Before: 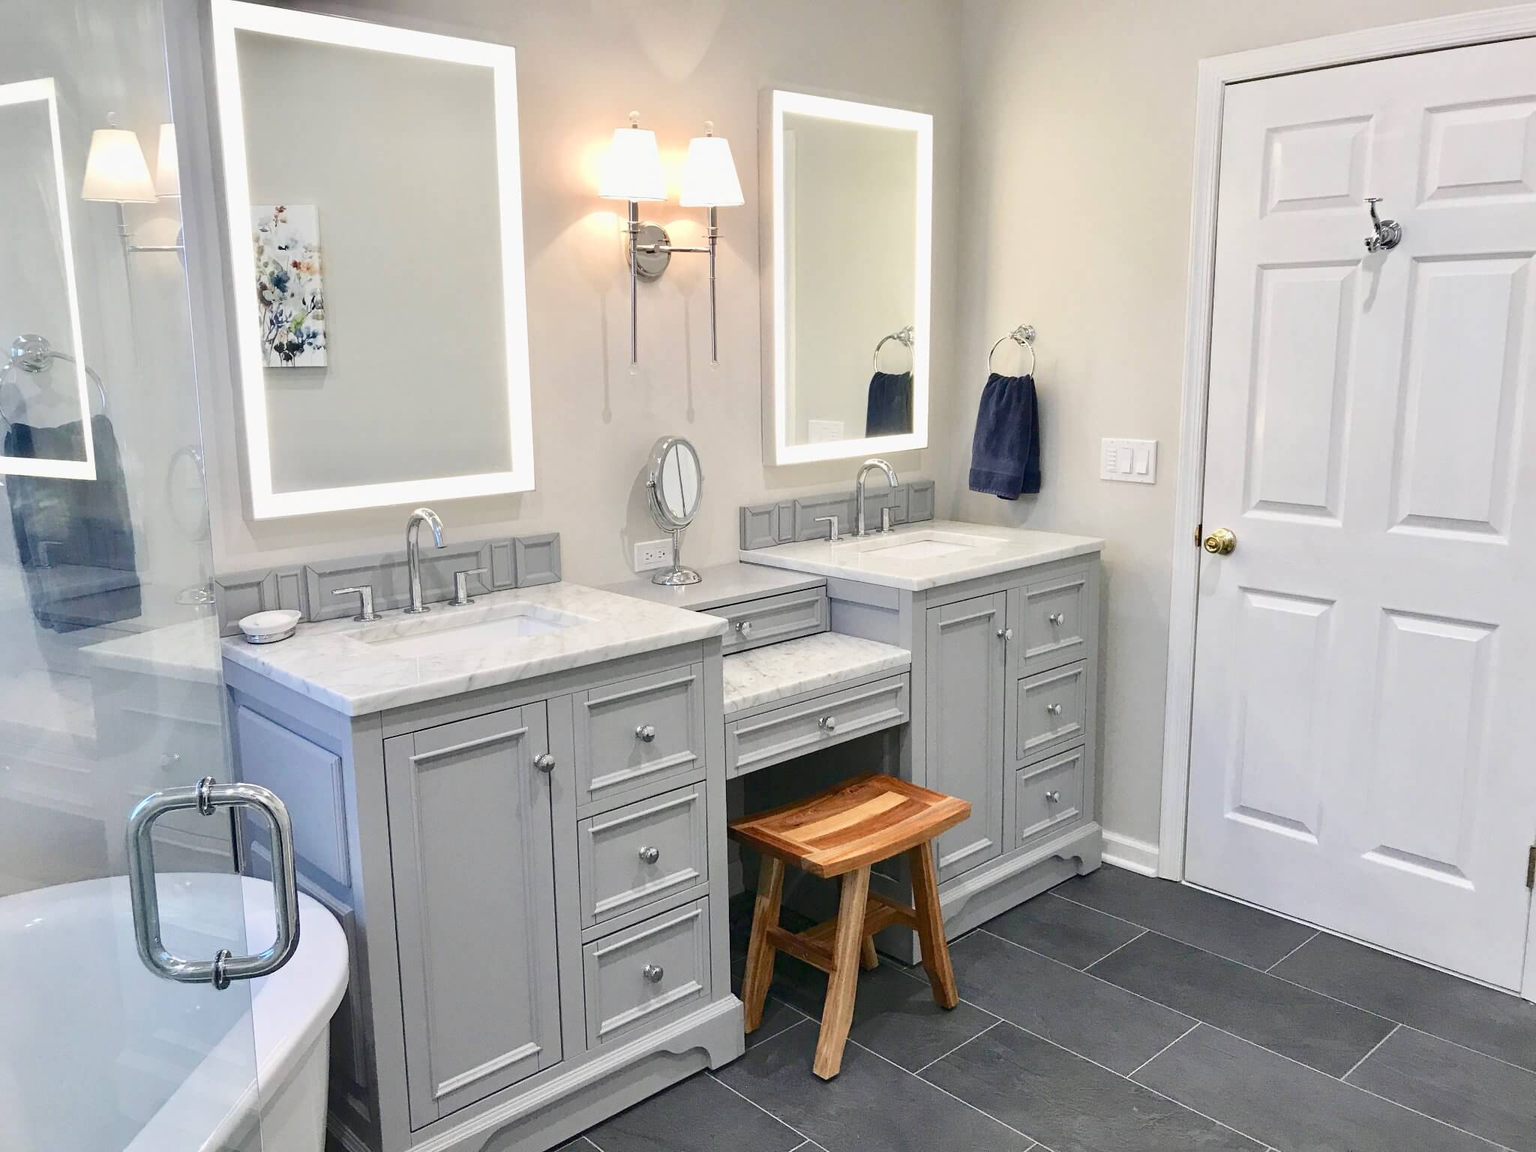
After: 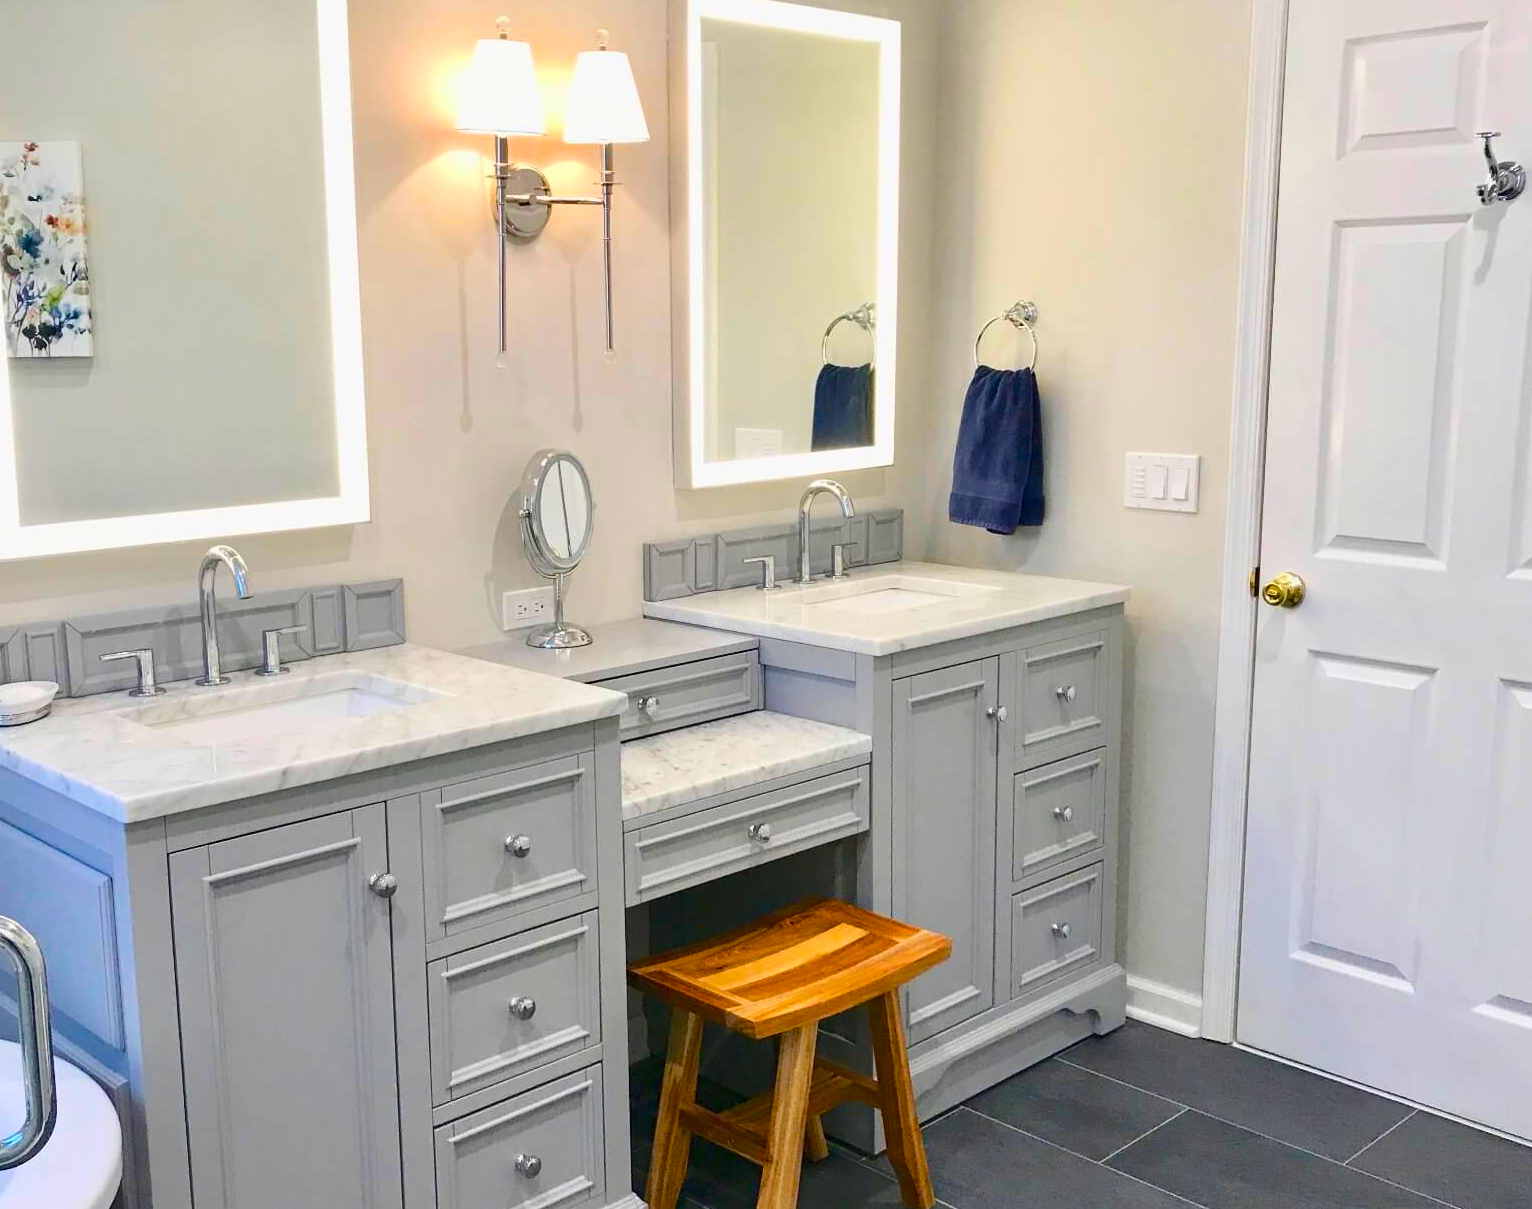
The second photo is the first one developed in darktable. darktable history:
crop: left 16.783%, top 8.625%, right 8.371%, bottom 12.652%
exposure: black level correction 0, exposure 0 EV, compensate highlight preservation false
color balance rgb: linear chroma grading › global chroma 15.356%, perceptual saturation grading › global saturation 25.277%, global vibrance 31.229%
